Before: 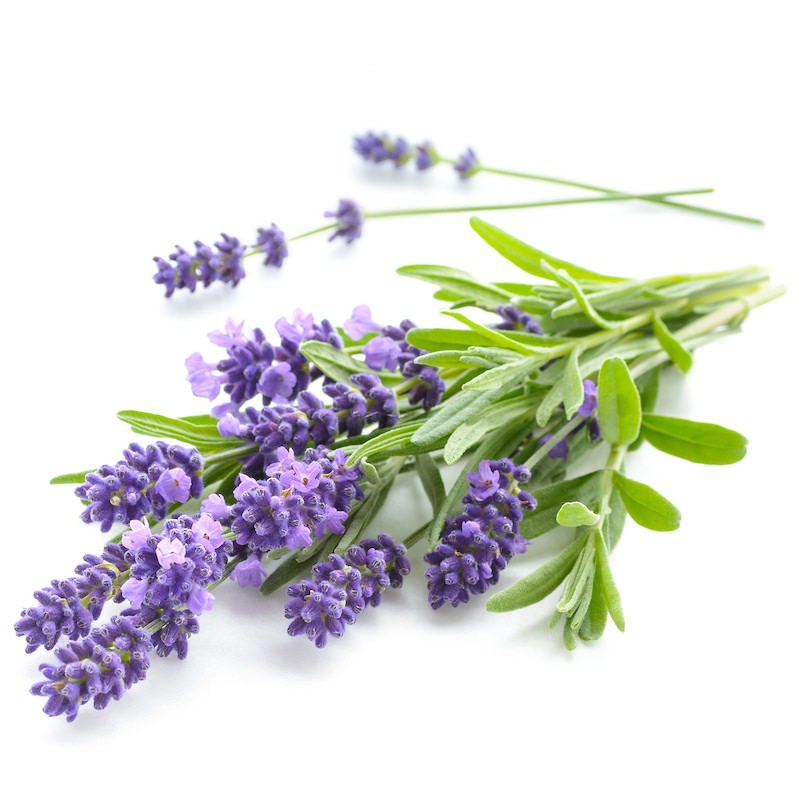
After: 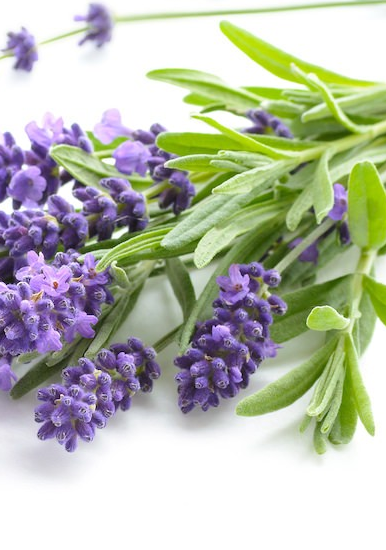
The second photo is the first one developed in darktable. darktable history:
tone equalizer: mask exposure compensation -0.511 EV
crop: left 31.327%, top 24.555%, right 20.406%, bottom 6.576%
